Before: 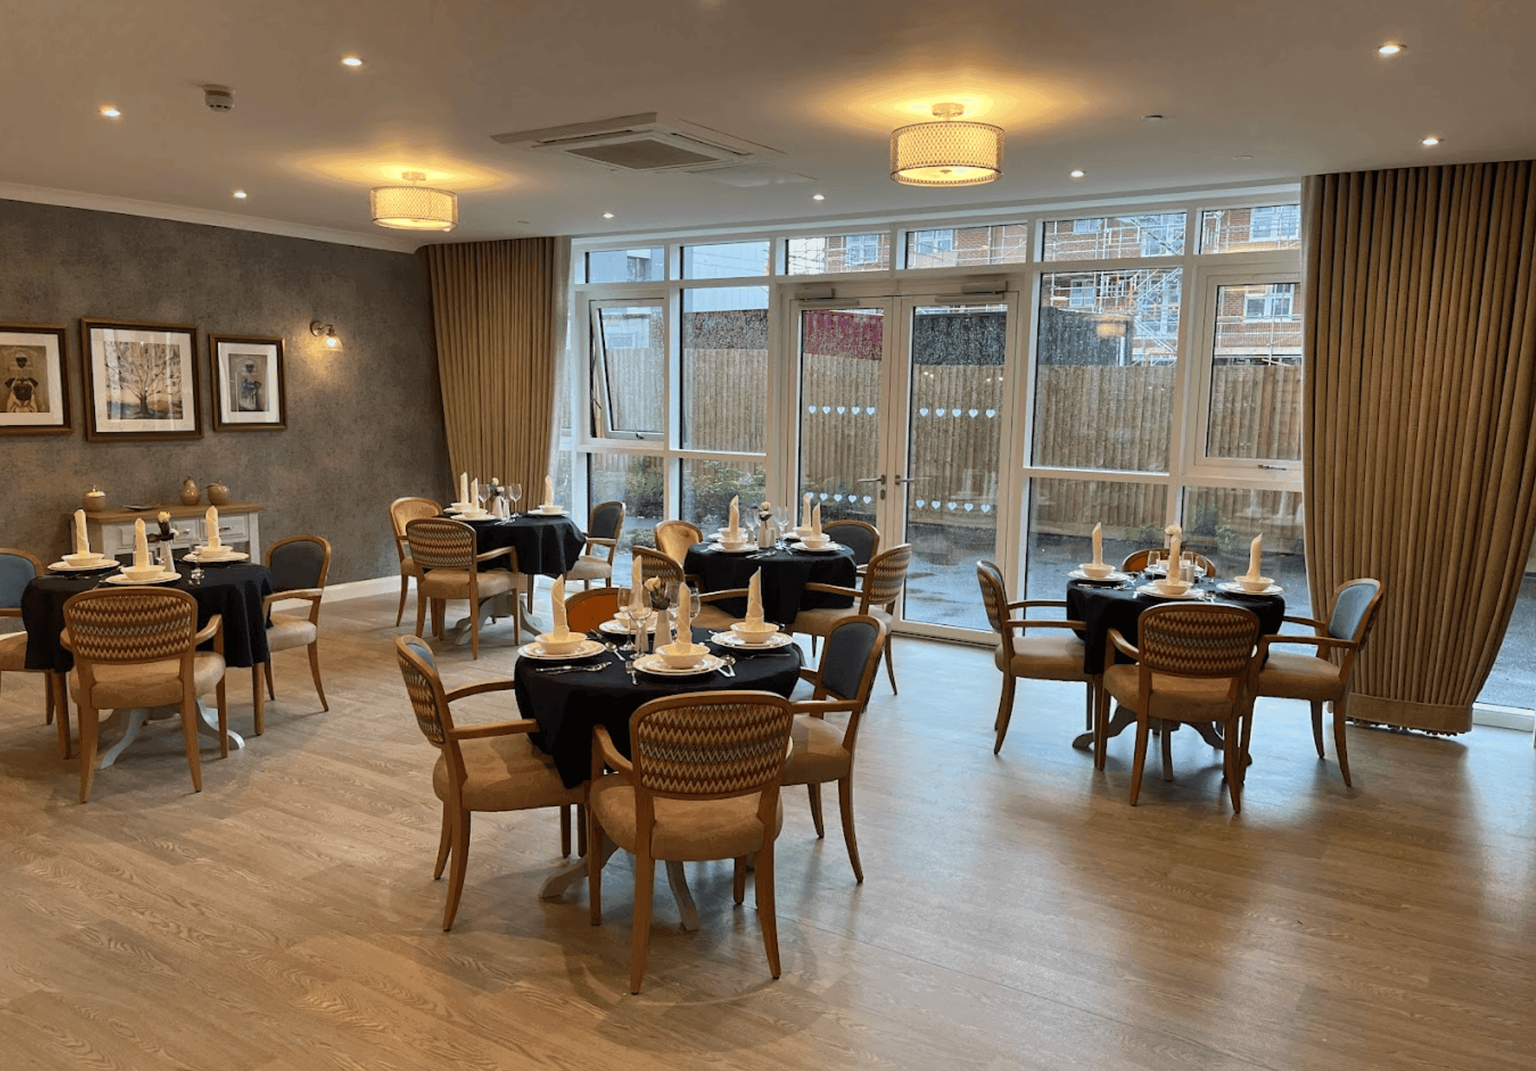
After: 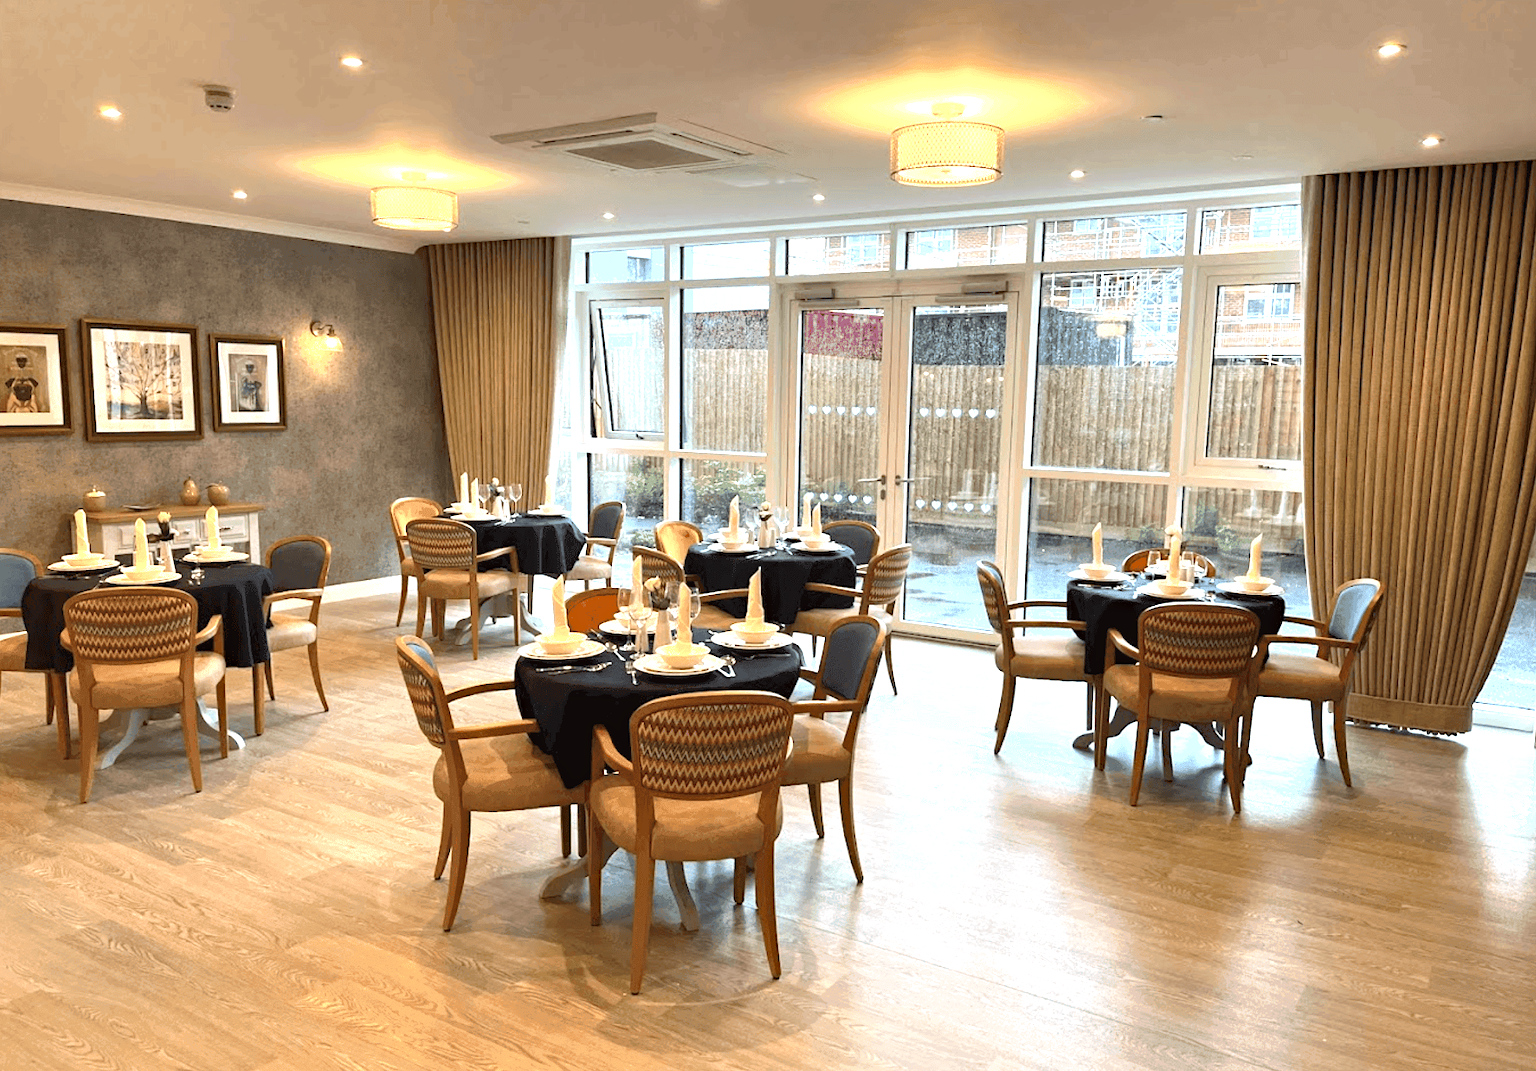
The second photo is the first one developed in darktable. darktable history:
haze removal: strength 0.093, adaptive false
tone equalizer: smoothing diameter 24.78%, edges refinement/feathering 8.97, preserve details guided filter
exposure: black level correction 0, exposure 1.276 EV, compensate exposure bias true, compensate highlight preservation false
